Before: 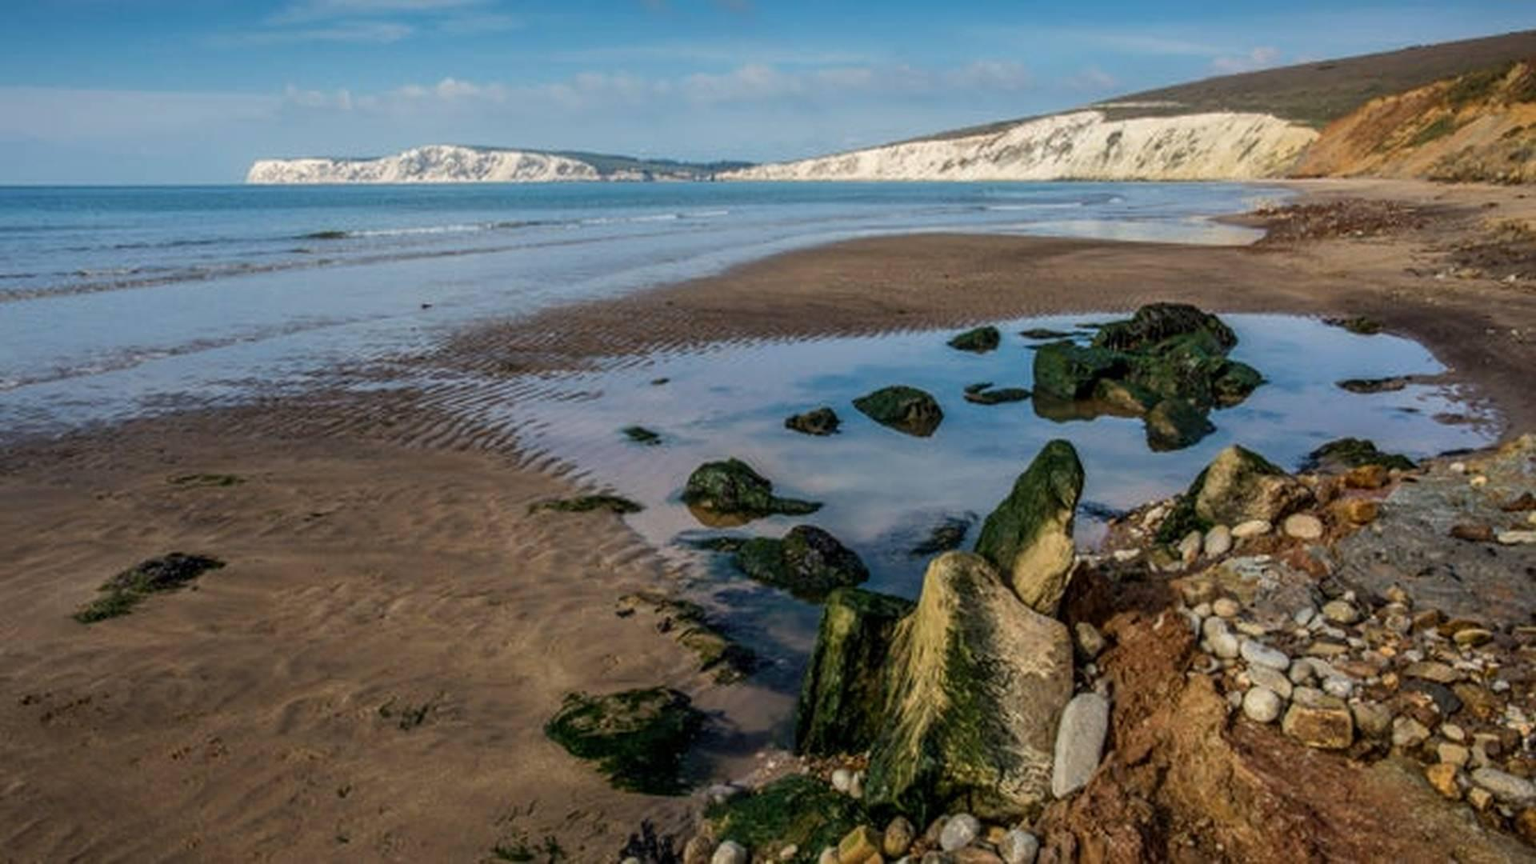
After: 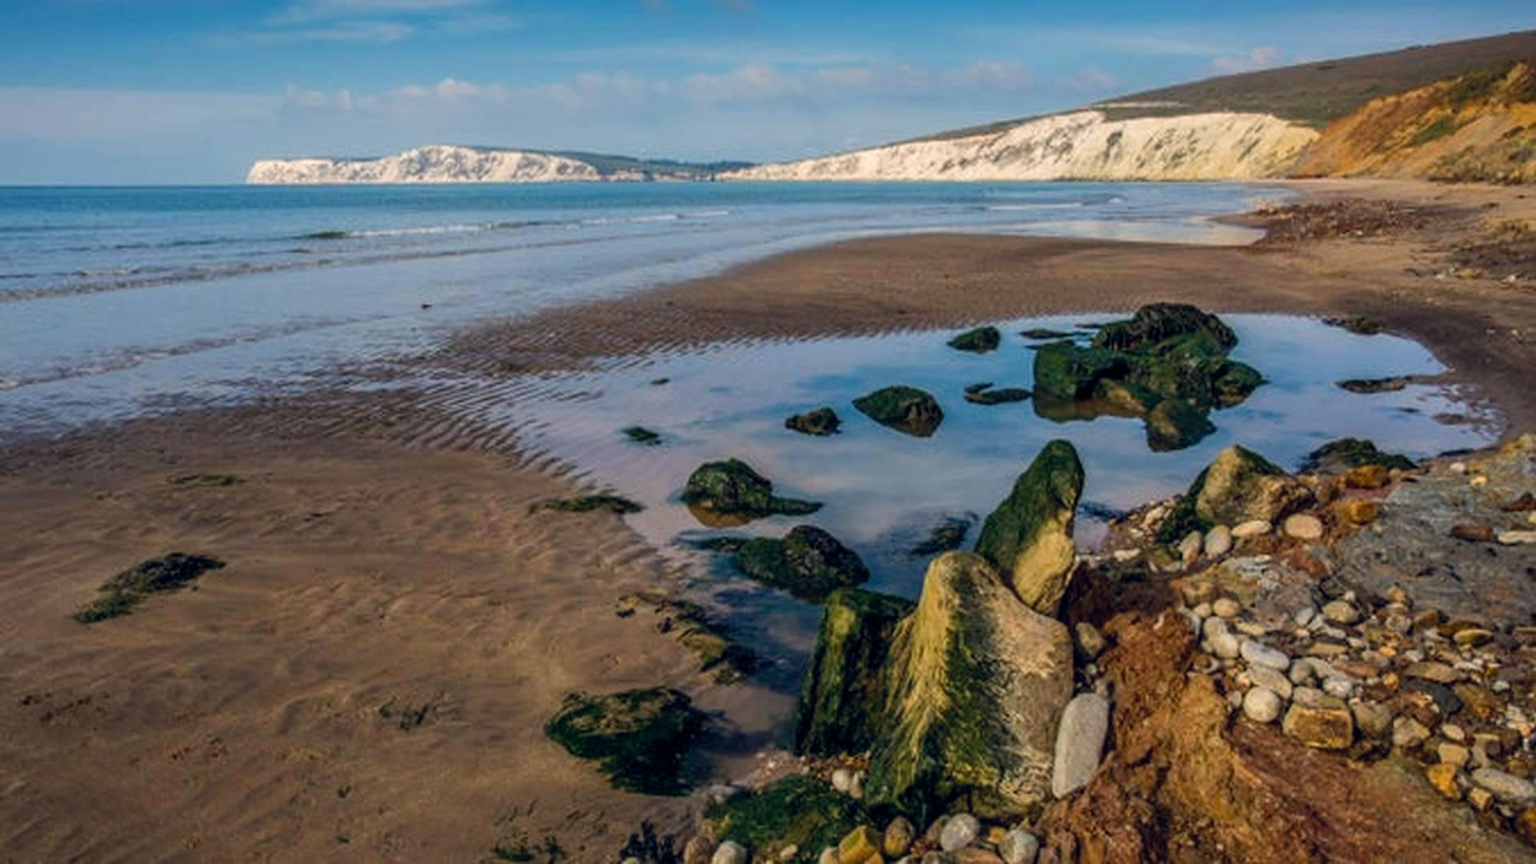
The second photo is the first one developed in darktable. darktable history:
color balance rgb: shadows lift › hue 87.51°, highlights gain › chroma 1.62%, highlights gain › hue 55.1°, global offset › chroma 0.06%, global offset › hue 253.66°, linear chroma grading › global chroma 0.5%, perceptual saturation grading › global saturation 16.38%
